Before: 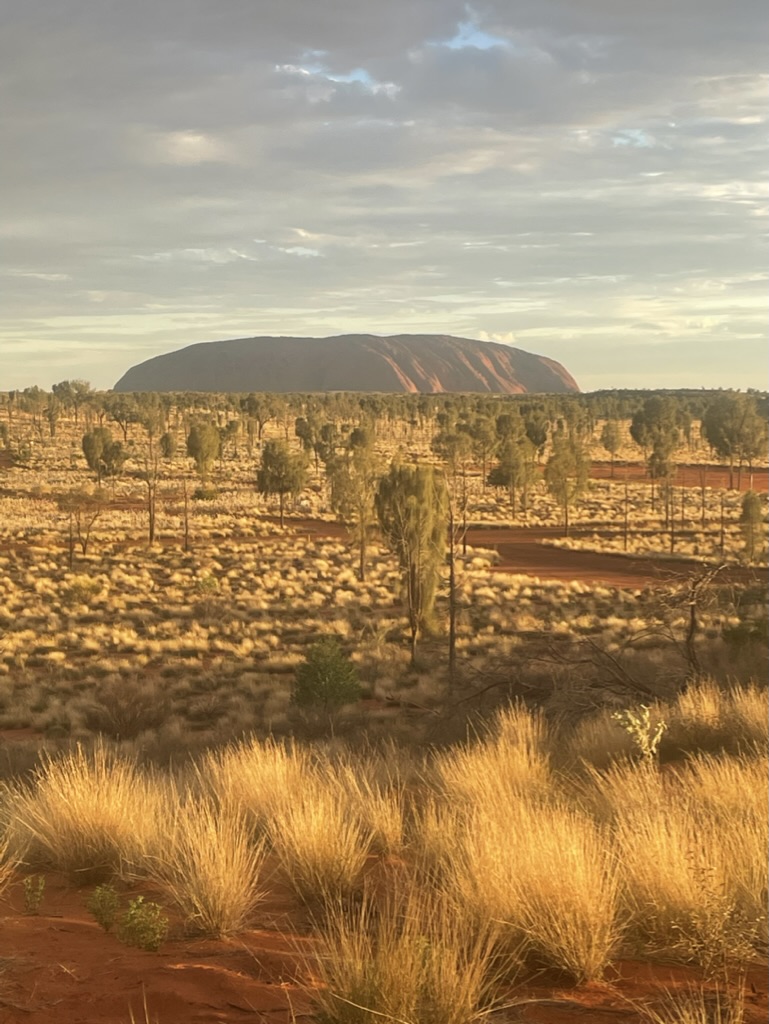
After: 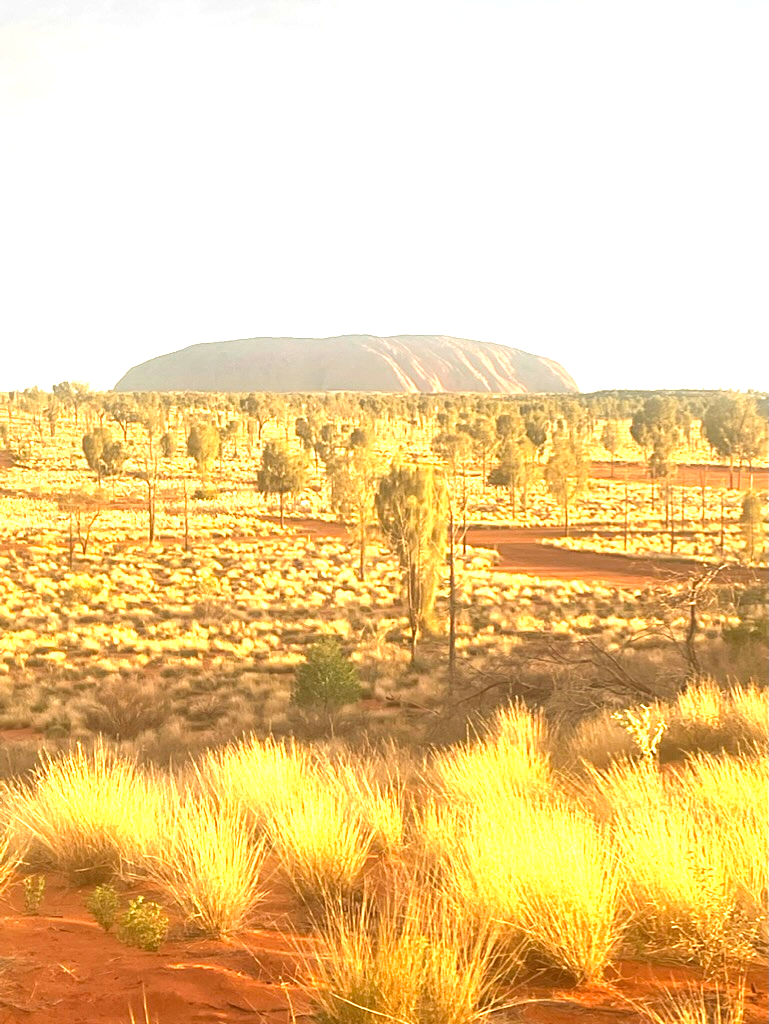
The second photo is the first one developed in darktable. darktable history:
sharpen: amount 0.211
exposure: black level correction 0, exposure 1.761 EV, compensate exposure bias true, compensate highlight preservation false
